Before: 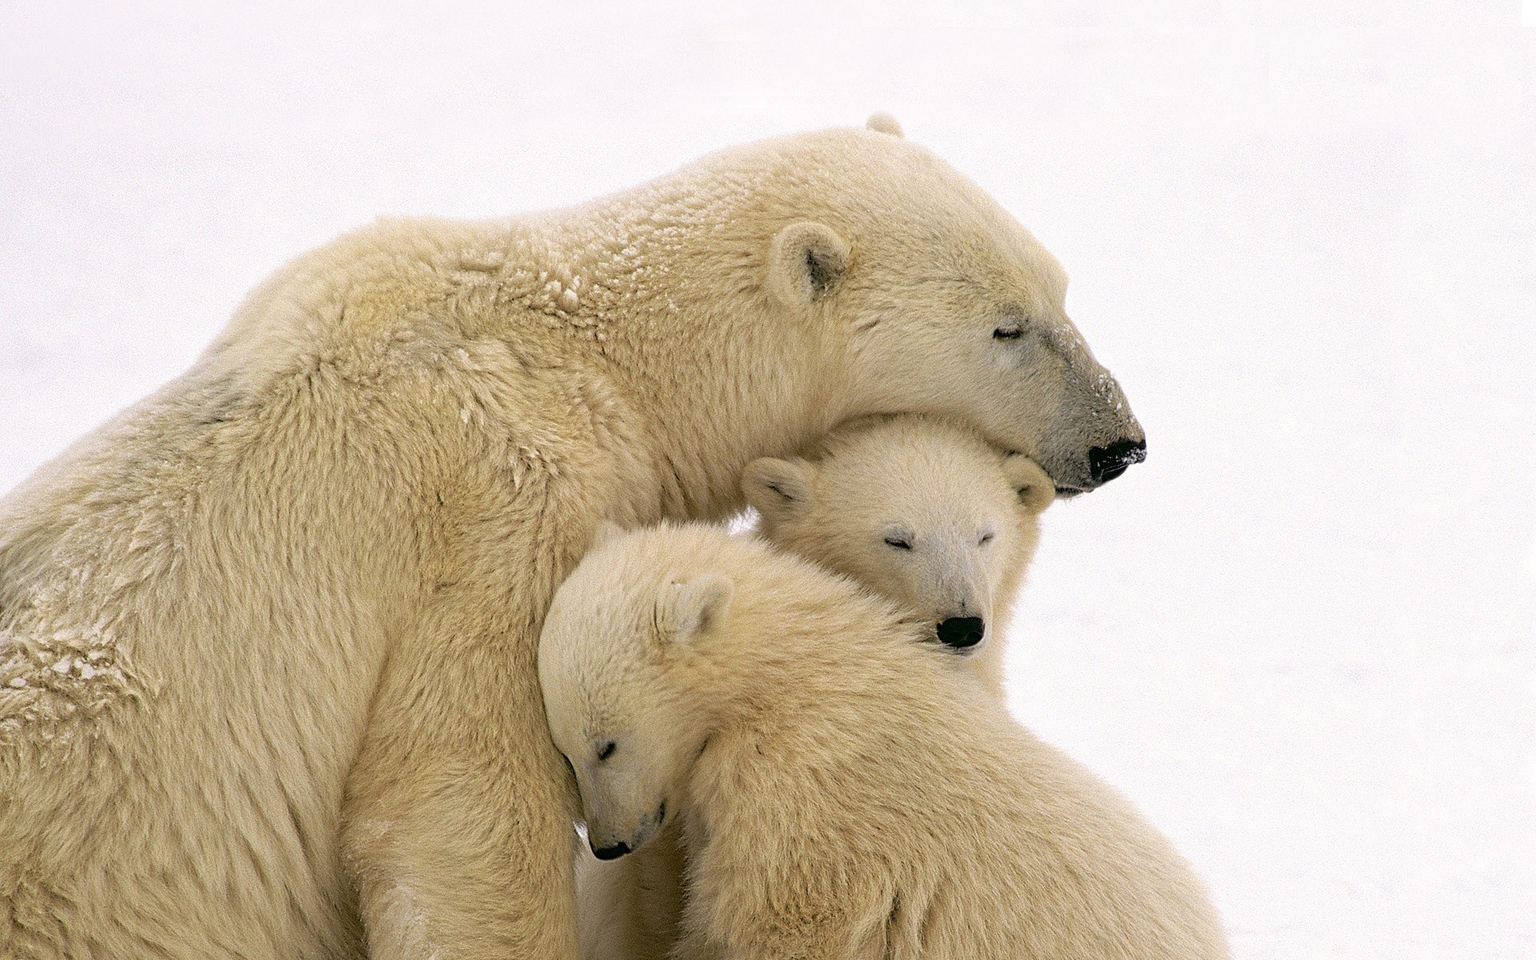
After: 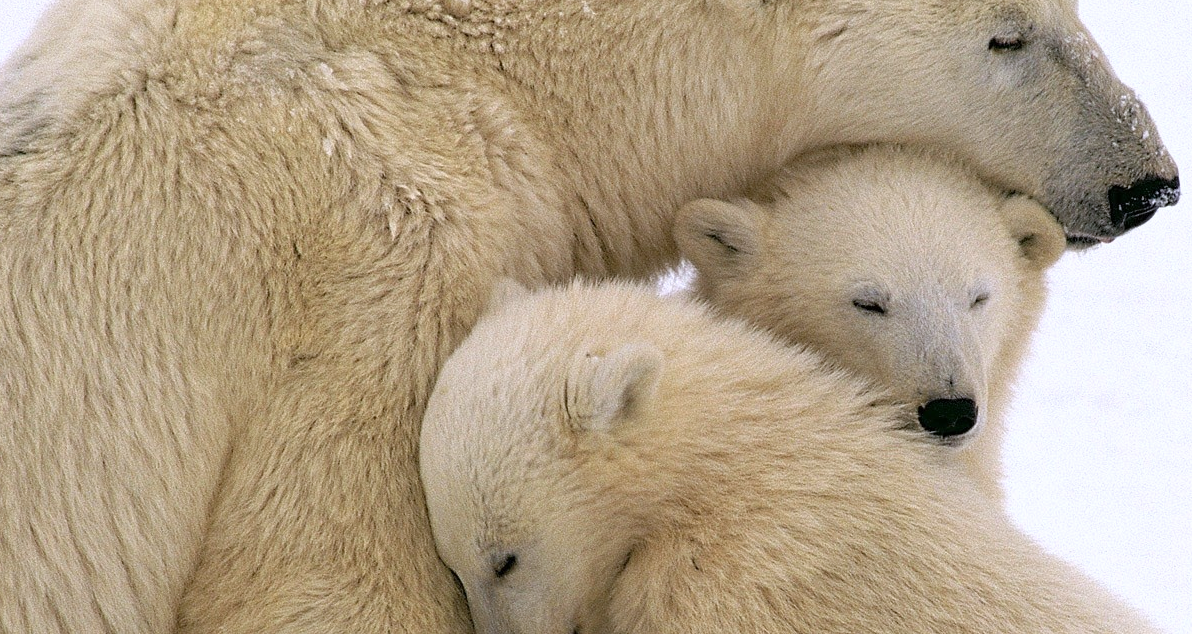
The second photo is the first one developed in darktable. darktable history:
crop: left 13.213%, top 31.158%, right 24.692%, bottom 15.998%
color calibration: illuminant as shot in camera, x 0.358, y 0.373, temperature 4628.91 K
